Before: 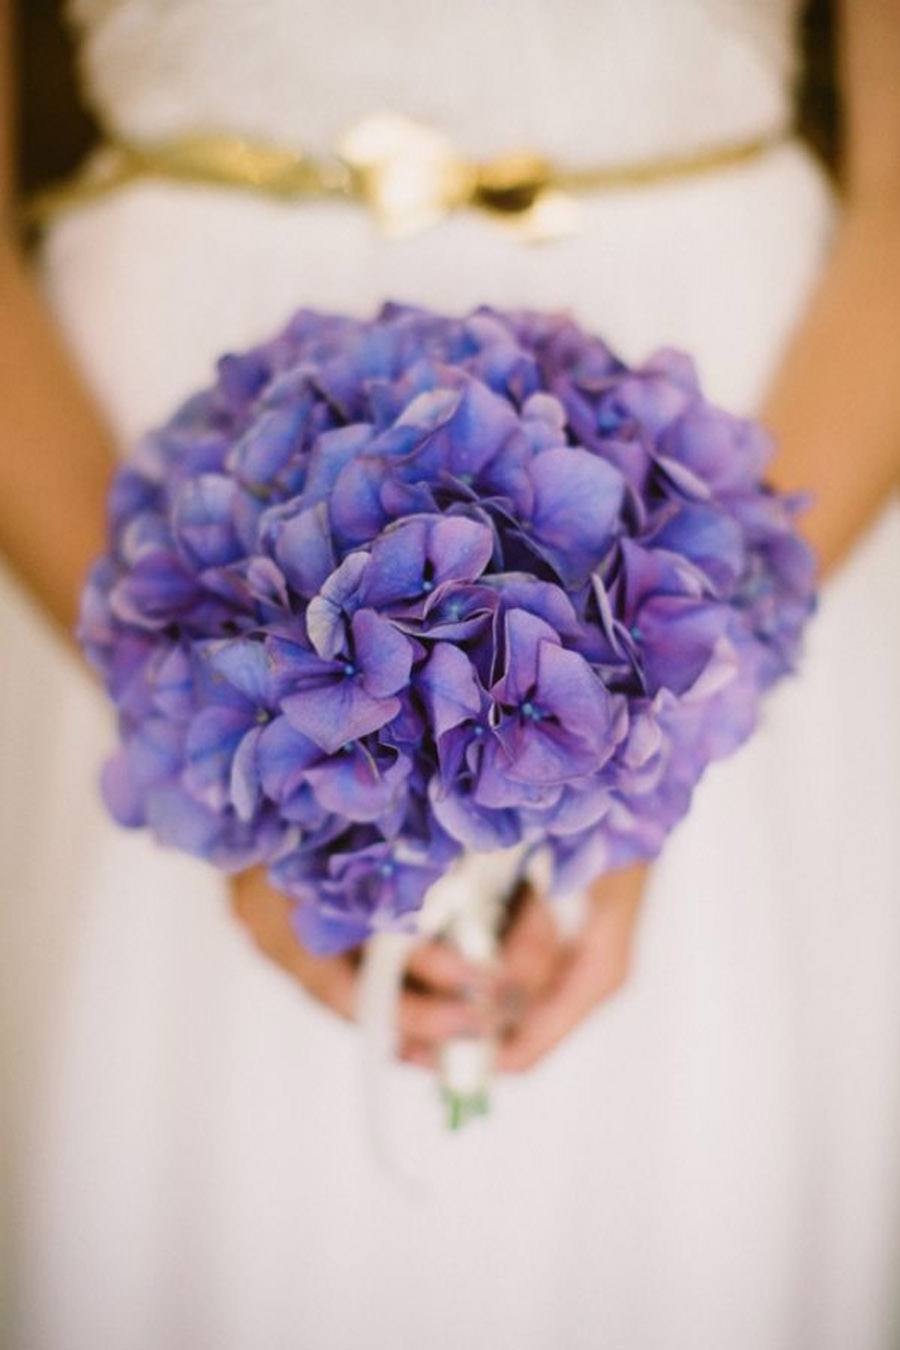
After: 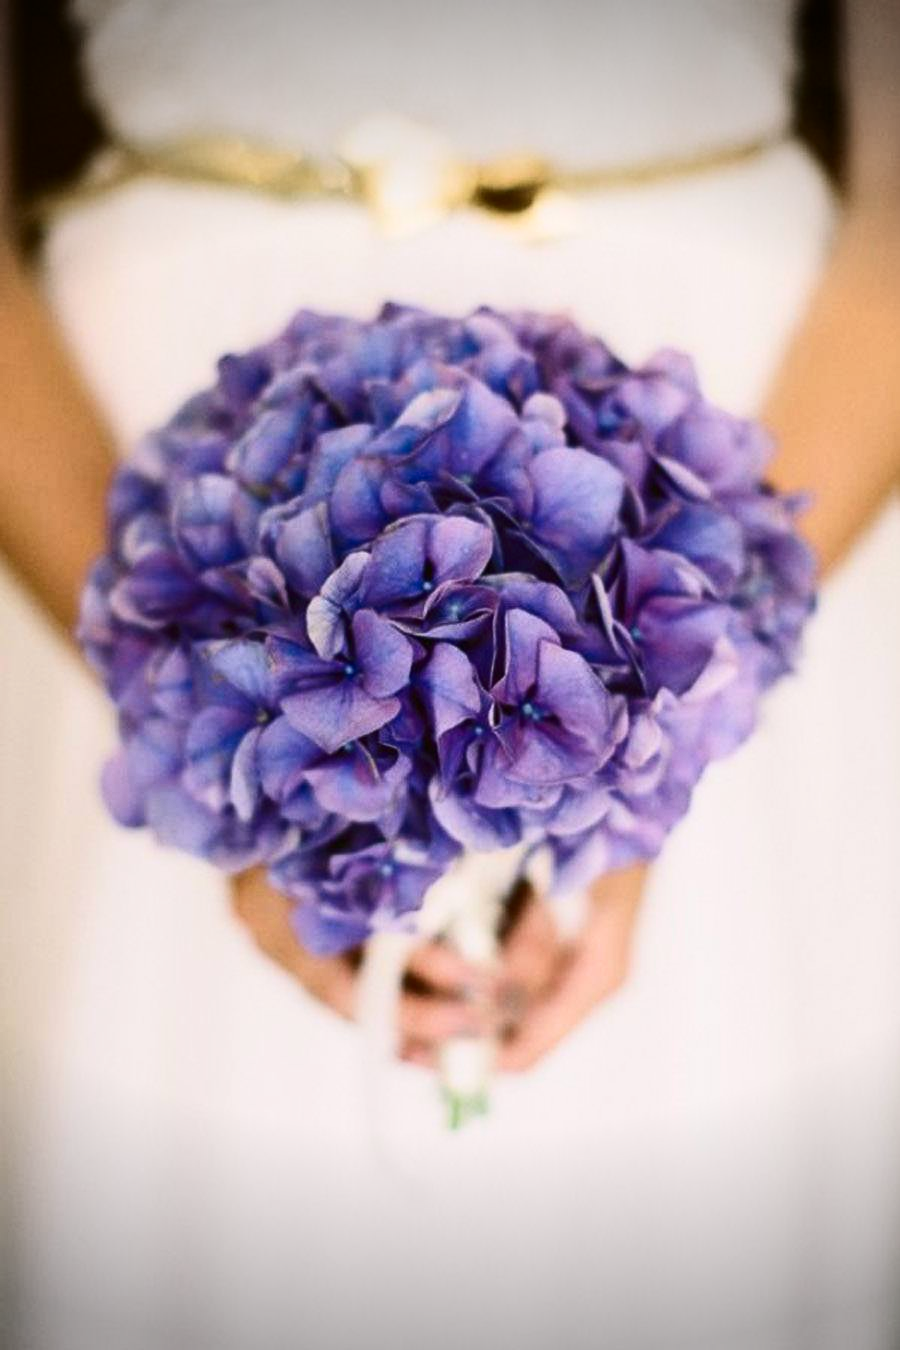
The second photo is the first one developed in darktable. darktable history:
vignetting: fall-off start 99.75%, width/height ratio 1.32
contrast brightness saturation: contrast 0.283
